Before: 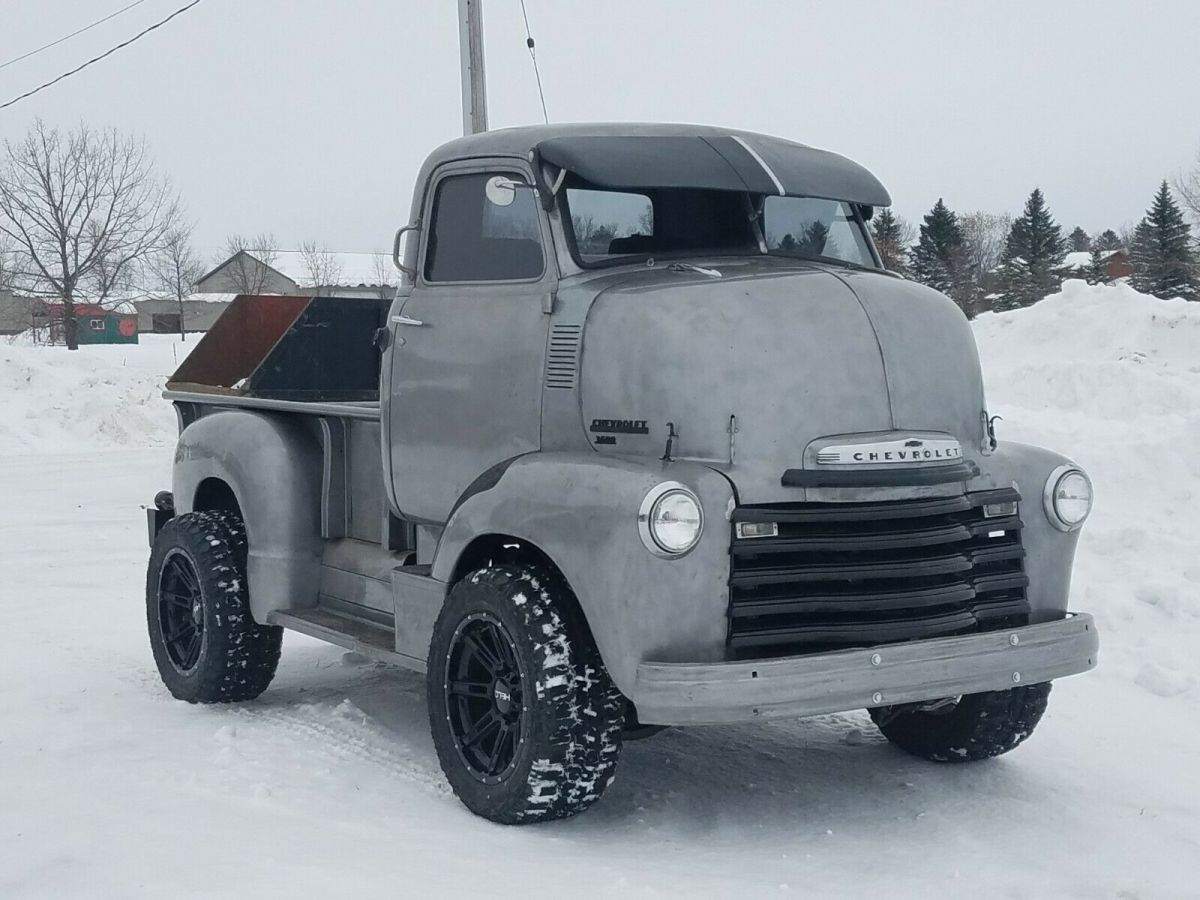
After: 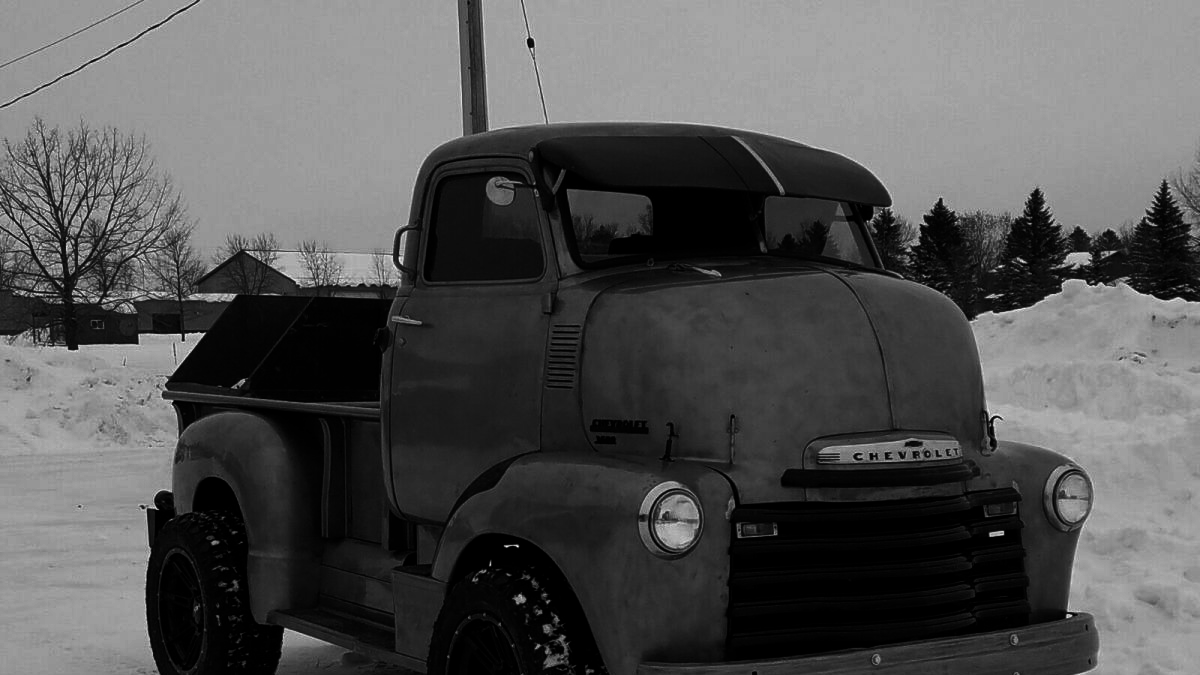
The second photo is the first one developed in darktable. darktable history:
crop: bottom 24.967%
contrast brightness saturation: contrast 0.02, brightness -1, saturation -1
